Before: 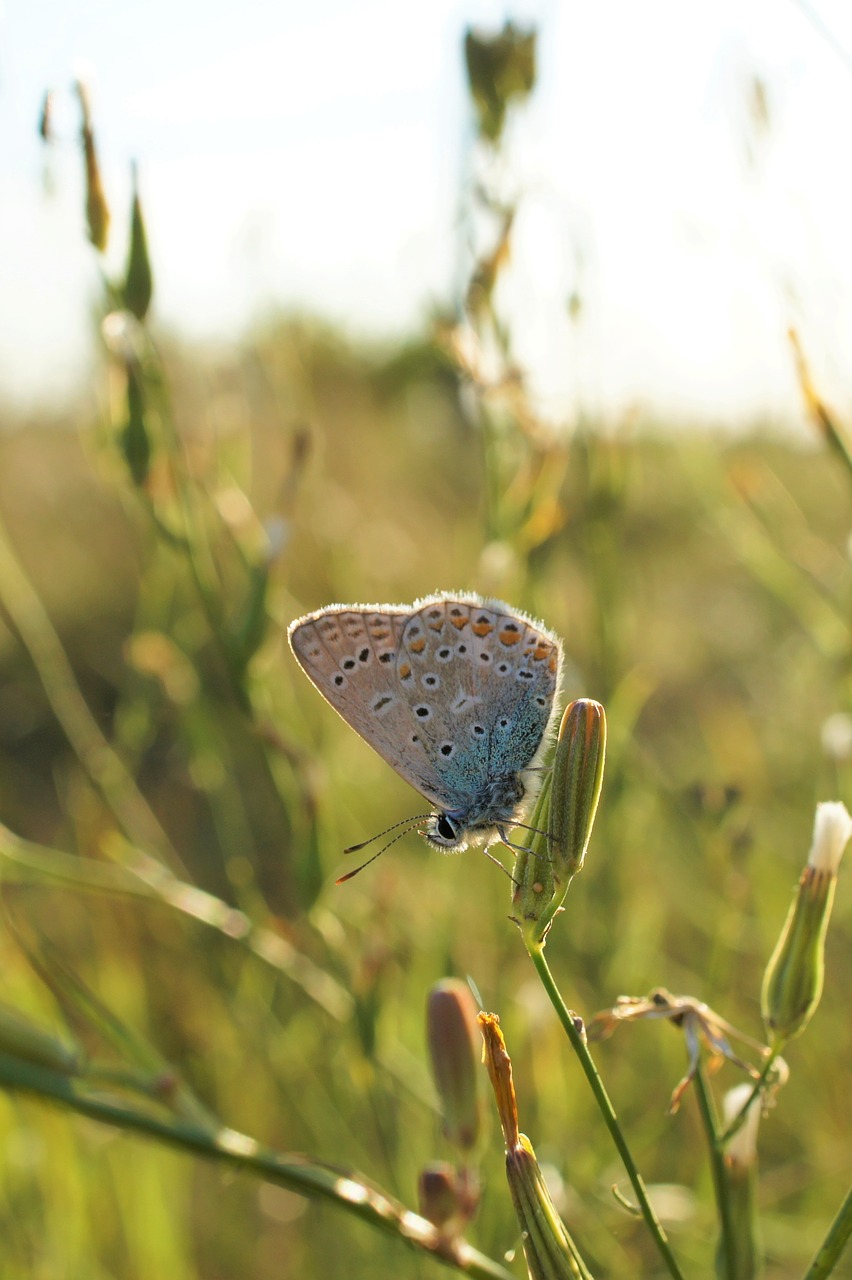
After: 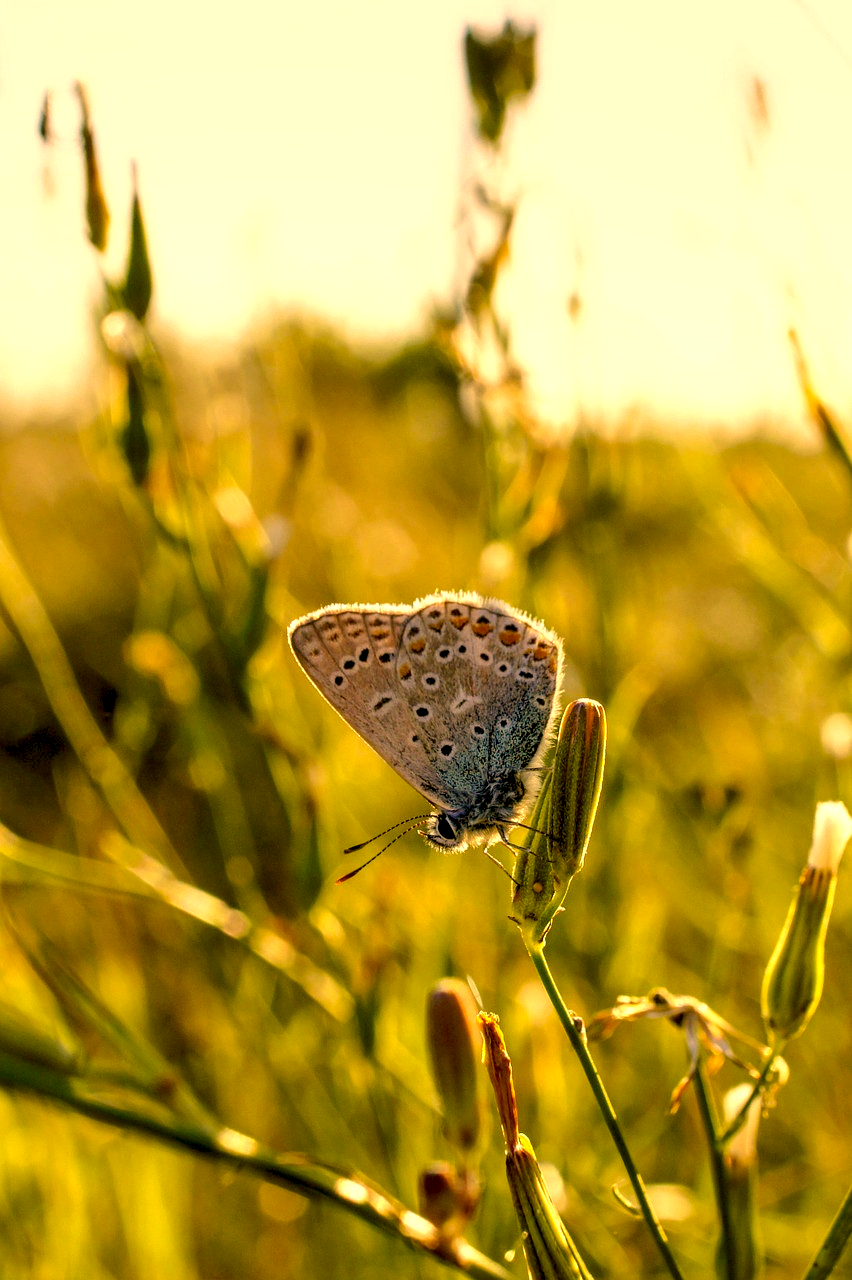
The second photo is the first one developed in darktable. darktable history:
exposure: black level correction 0.025, exposure 0.183 EV, compensate highlight preservation false
local contrast: highlights 60%, shadows 61%, detail 160%
color correction: highlights a* 18.47, highlights b* 35.36, shadows a* 1.56, shadows b* 6.64, saturation 1.01
